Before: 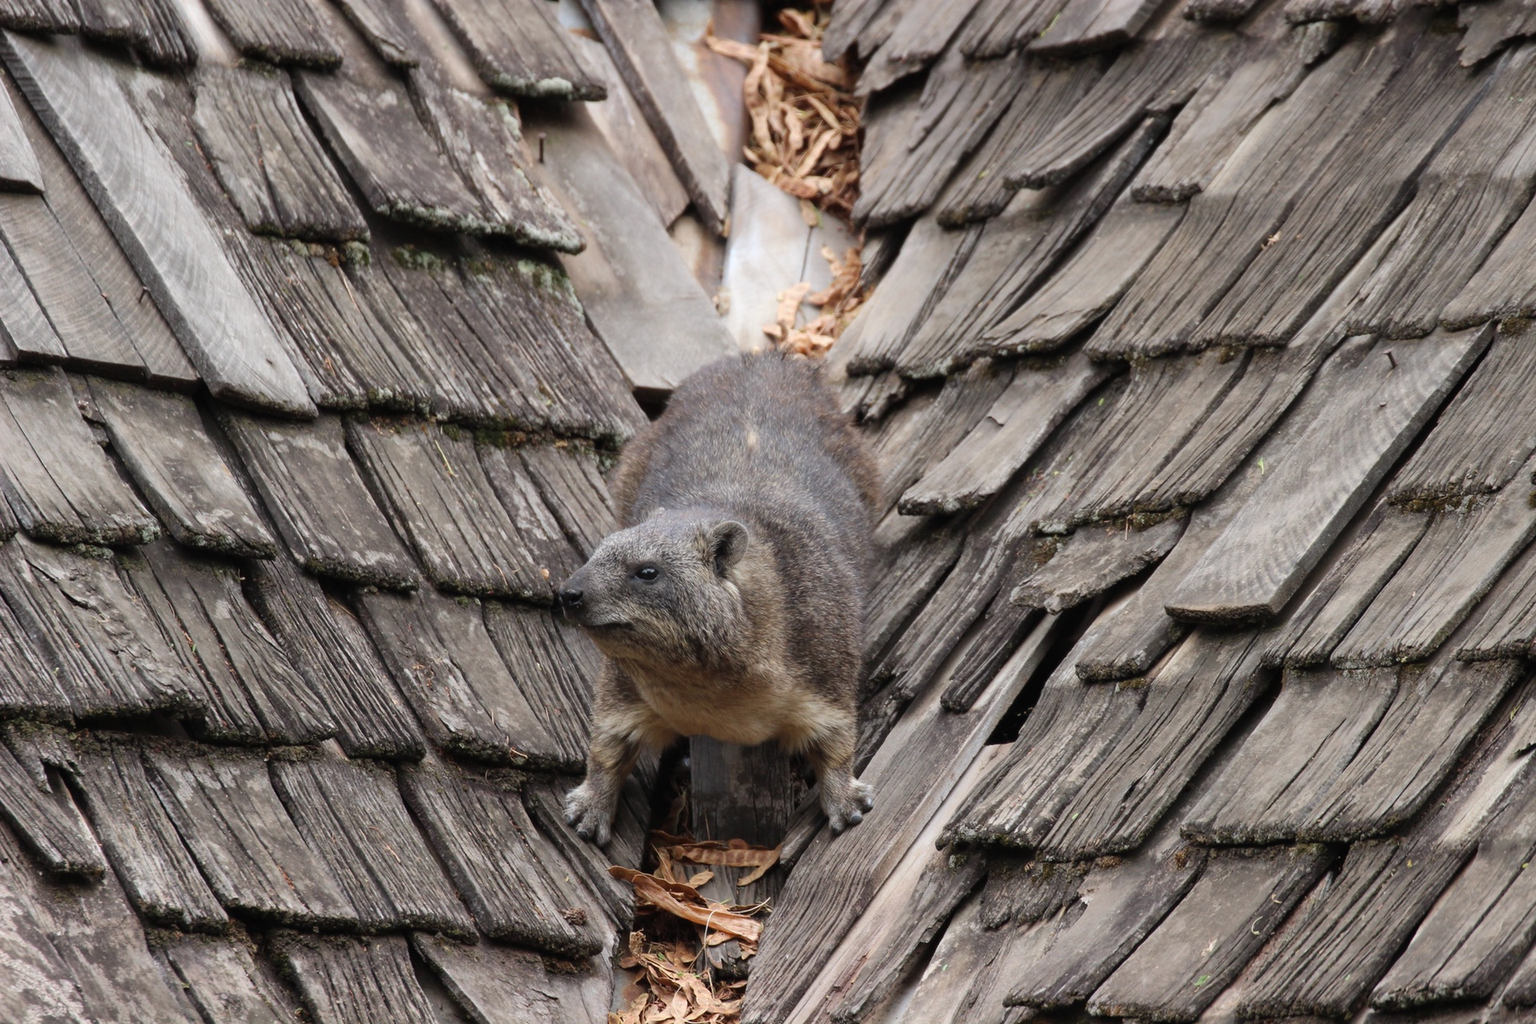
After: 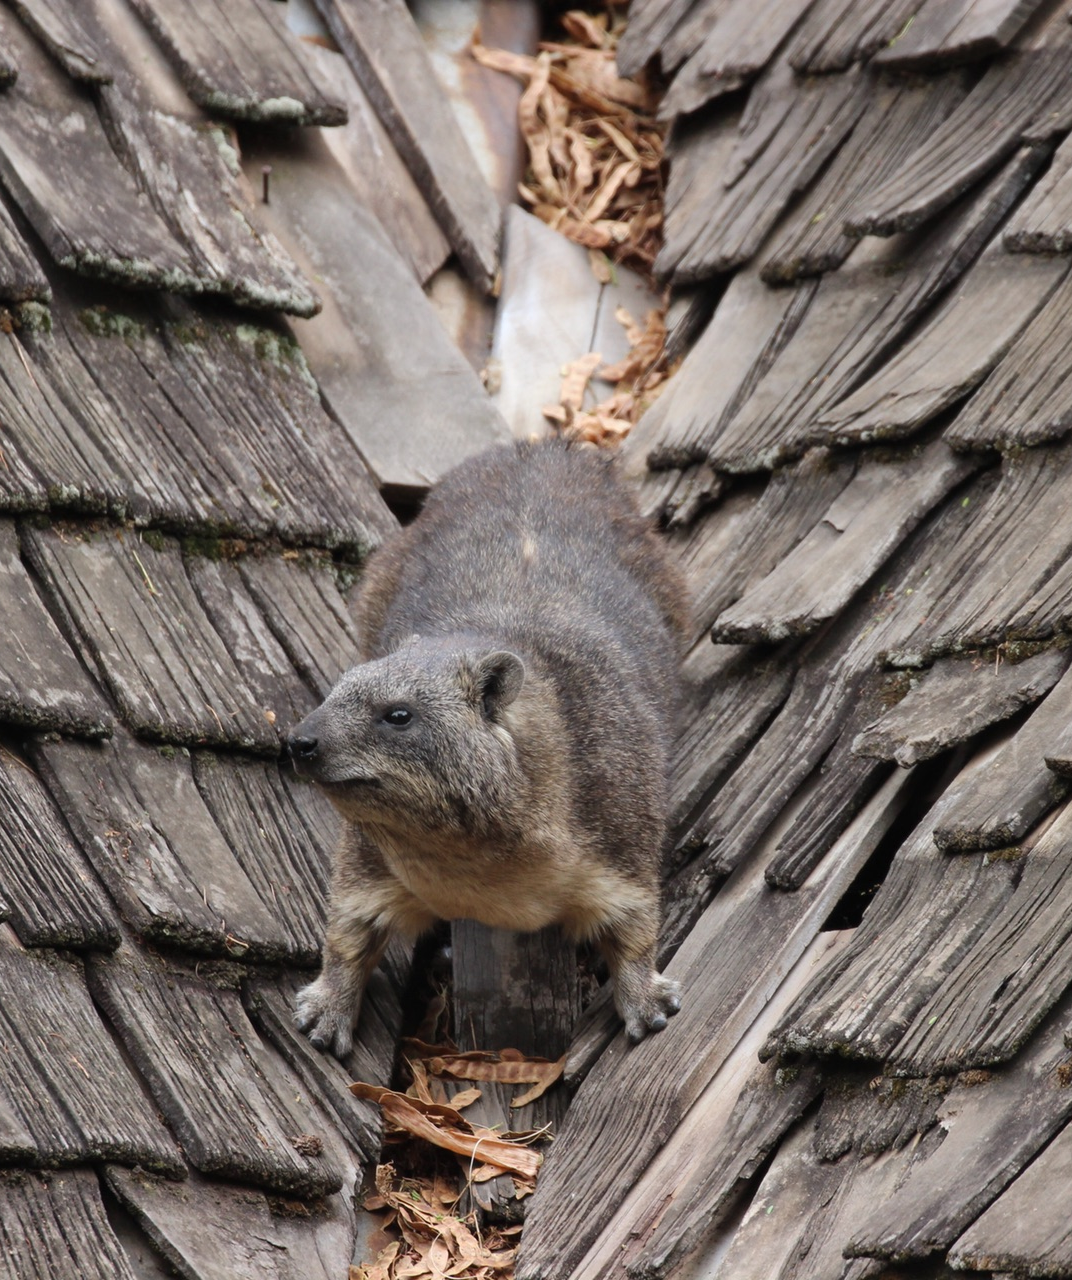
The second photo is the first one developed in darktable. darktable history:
shadows and highlights: low approximation 0.01, soften with gaussian
crop: left 21.425%, right 22.691%
